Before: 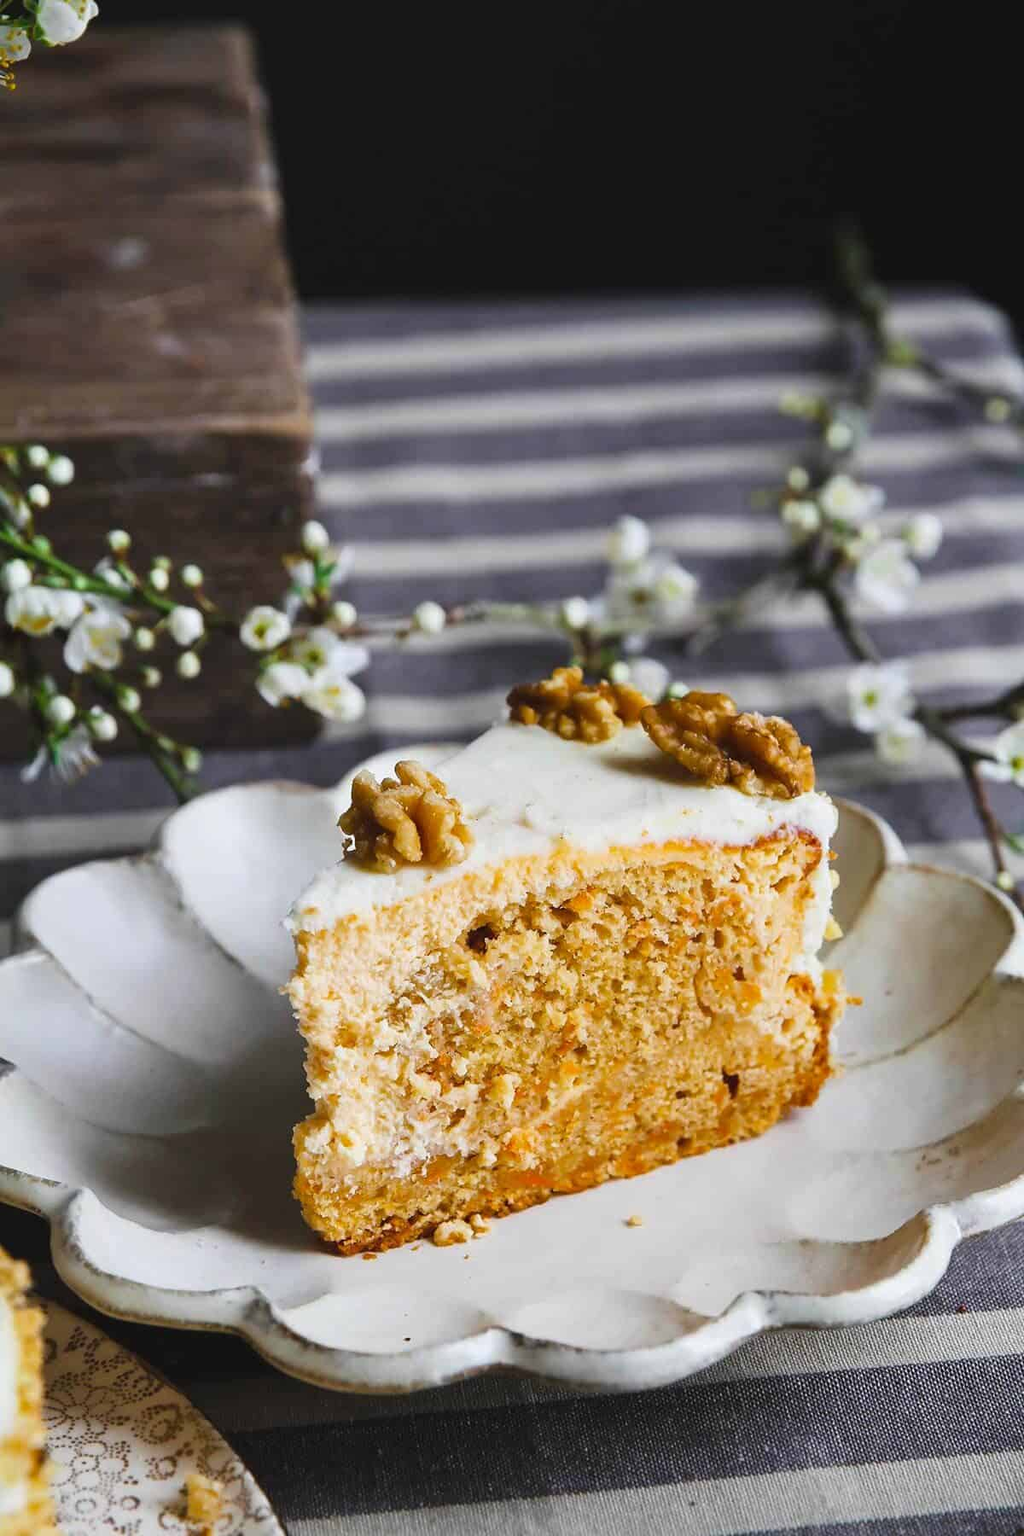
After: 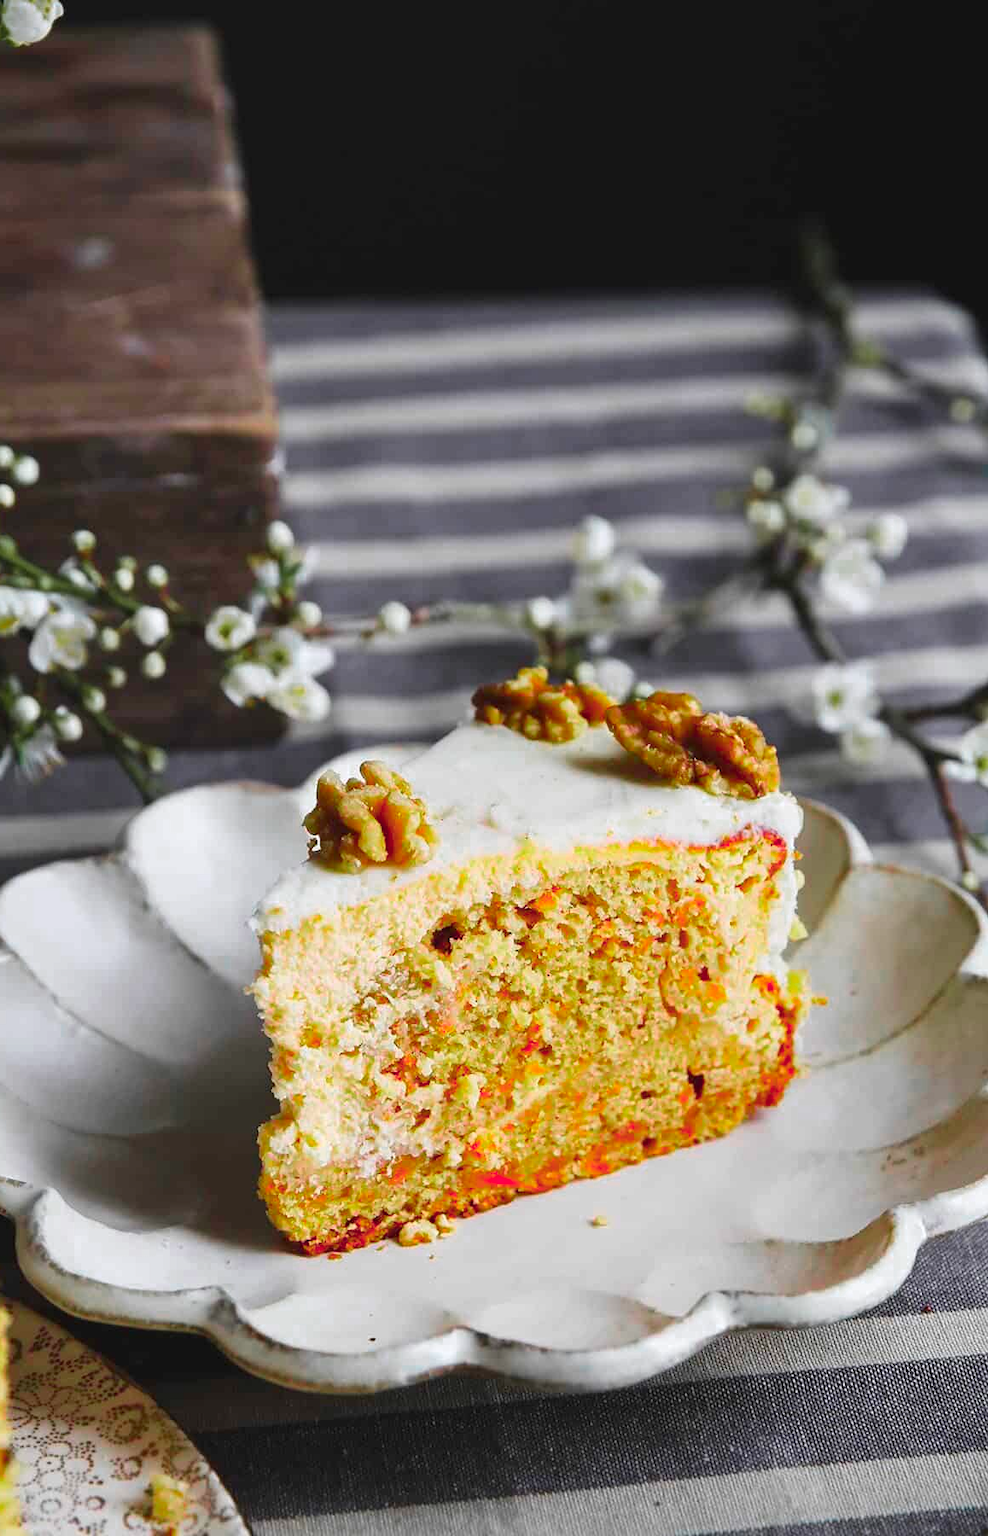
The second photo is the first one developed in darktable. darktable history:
crop and rotate: left 3.427%
color zones: curves: ch0 [(0, 0.533) (0.126, 0.533) (0.234, 0.533) (0.368, 0.357) (0.5, 0.5) (0.625, 0.5) (0.74, 0.637) (0.875, 0.5)]; ch1 [(0.004, 0.708) (0.129, 0.662) (0.25, 0.5) (0.375, 0.331) (0.496, 0.396) (0.625, 0.649) (0.739, 0.26) (0.875, 0.5) (1, 0.478)]; ch2 [(0, 0.409) (0.132, 0.403) (0.236, 0.558) (0.379, 0.448) (0.5, 0.5) (0.625, 0.5) (0.691, 0.39) (0.875, 0.5)]
